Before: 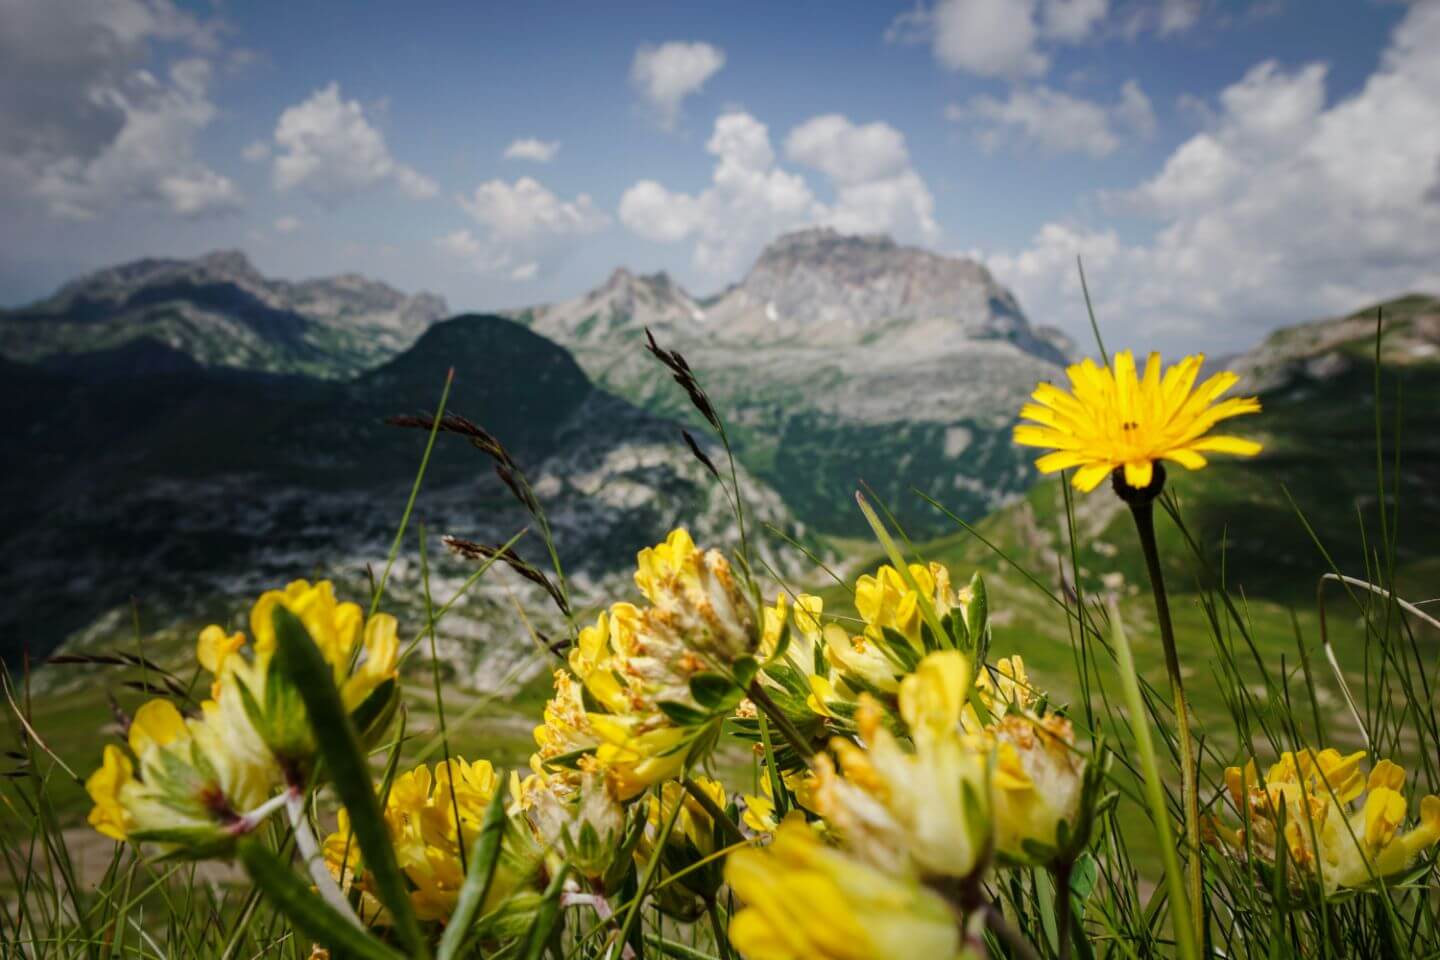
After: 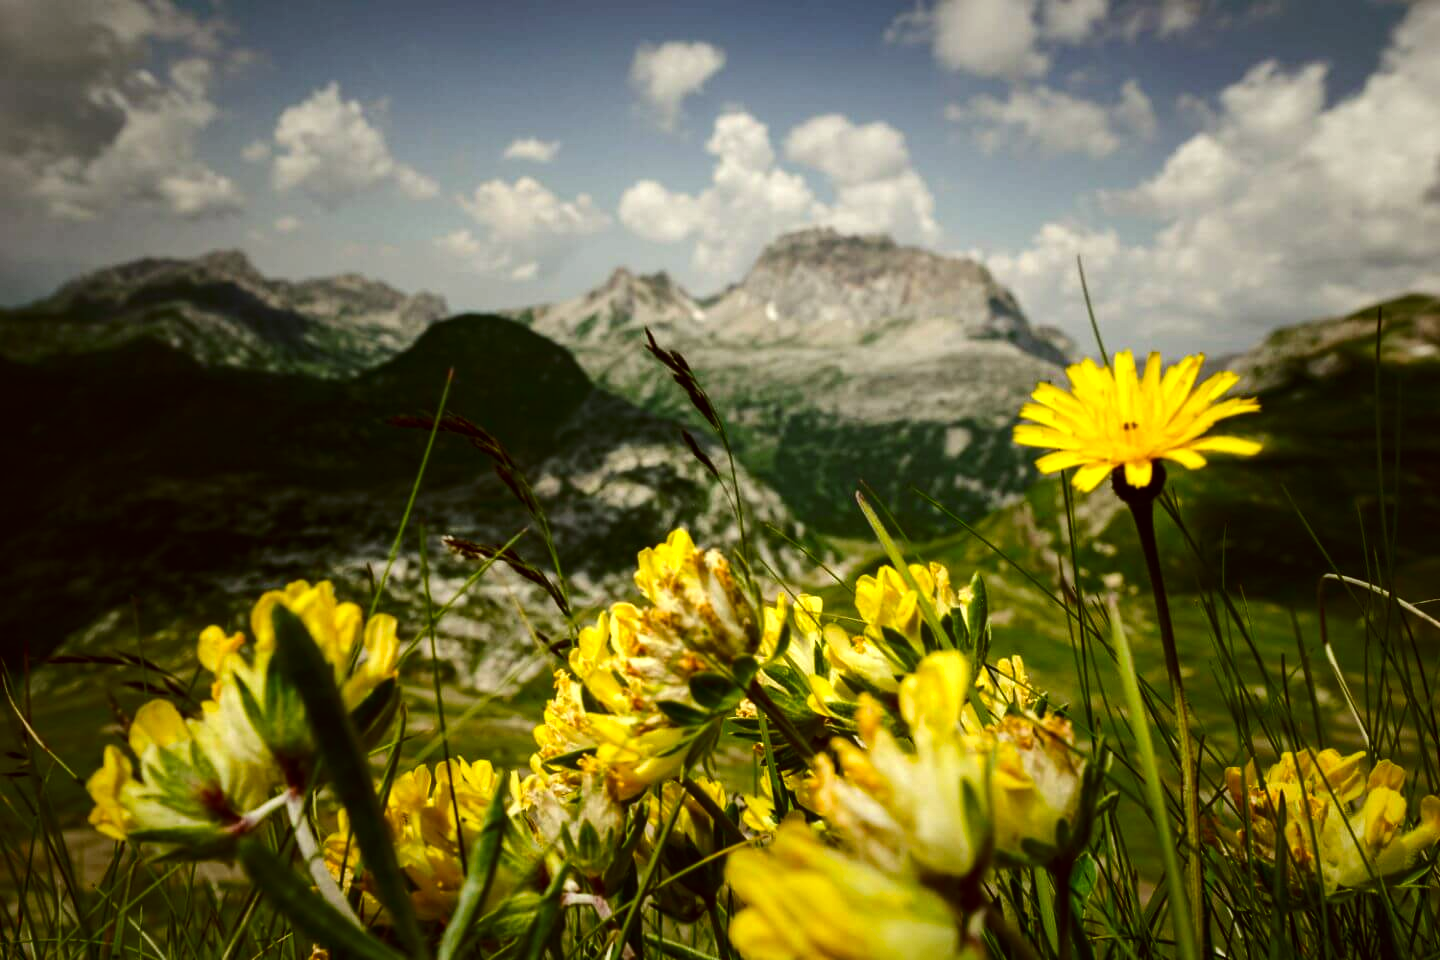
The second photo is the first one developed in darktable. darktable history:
color correction: highlights a* -1.34, highlights b* 10.39, shadows a* 0.37, shadows b* 19.57
local contrast: mode bilateral grid, contrast 15, coarseness 36, detail 106%, midtone range 0.2
contrast brightness saturation: contrast 0.068, brightness -0.134, saturation 0.06
tone equalizer: -8 EV -0.426 EV, -7 EV -0.386 EV, -6 EV -0.339 EV, -5 EV -0.254 EV, -3 EV 0.225 EV, -2 EV 0.355 EV, -1 EV 0.363 EV, +0 EV 0.443 EV, edges refinement/feathering 500, mask exposure compensation -1.57 EV, preserve details no
